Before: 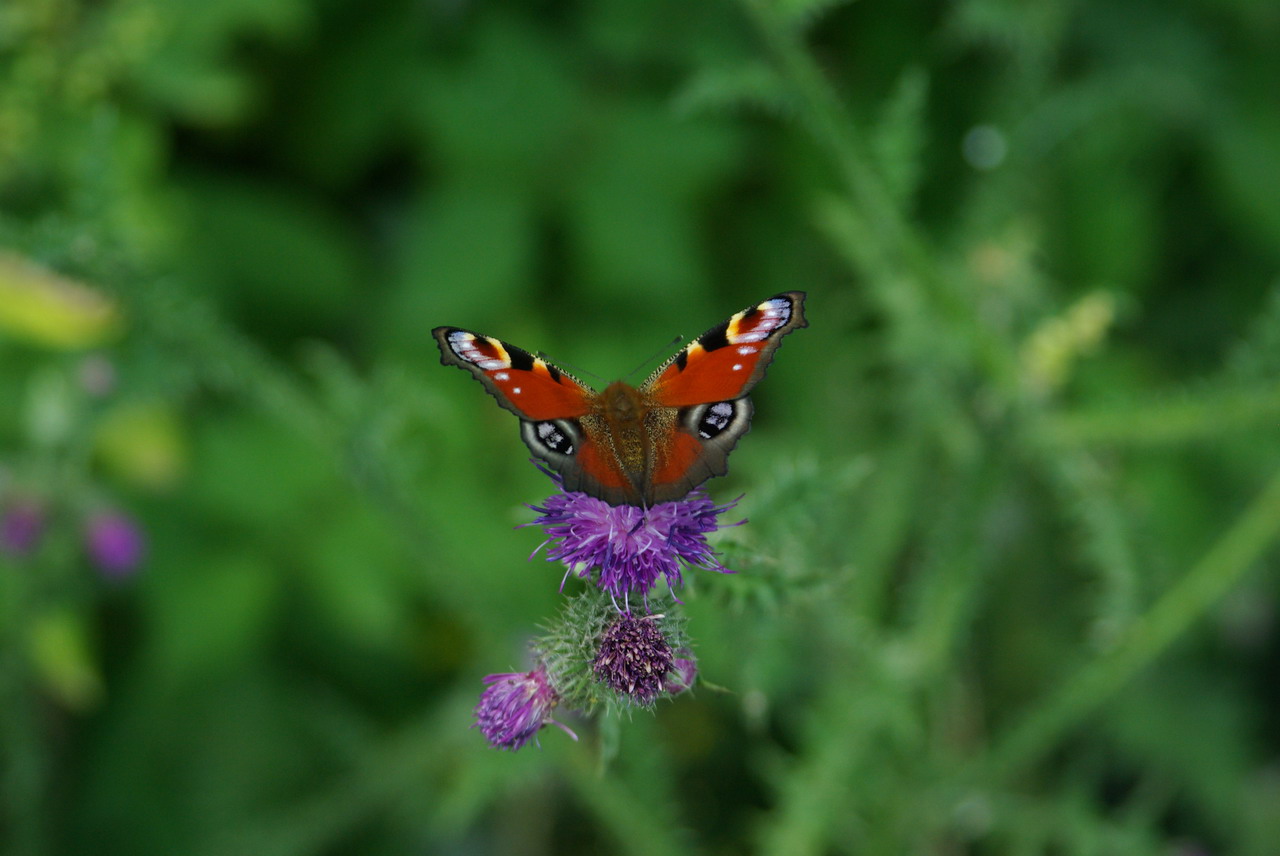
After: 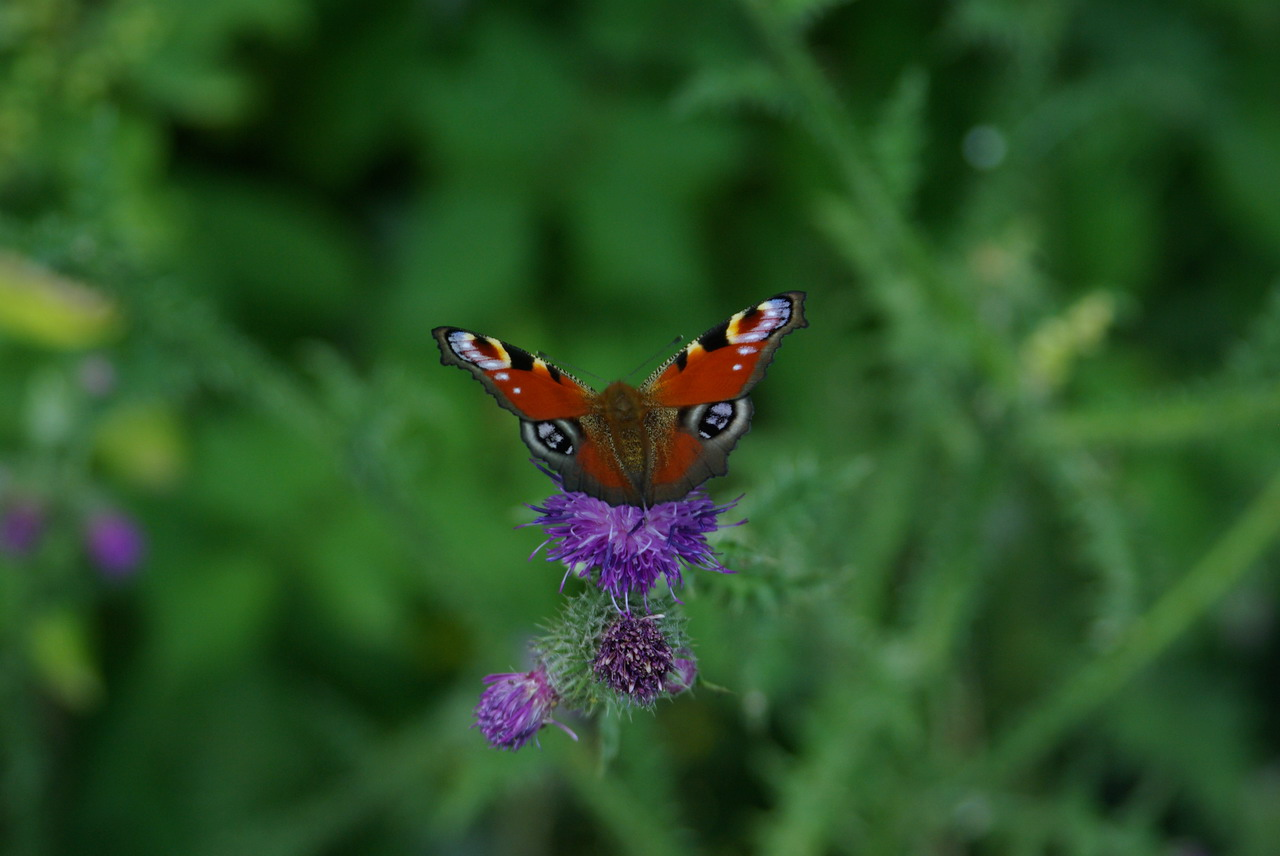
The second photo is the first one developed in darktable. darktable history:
rotate and perspective: automatic cropping original format, crop left 0, crop top 0
exposure: exposure -0.293 EV, compensate highlight preservation false
white balance: red 0.954, blue 1.079
